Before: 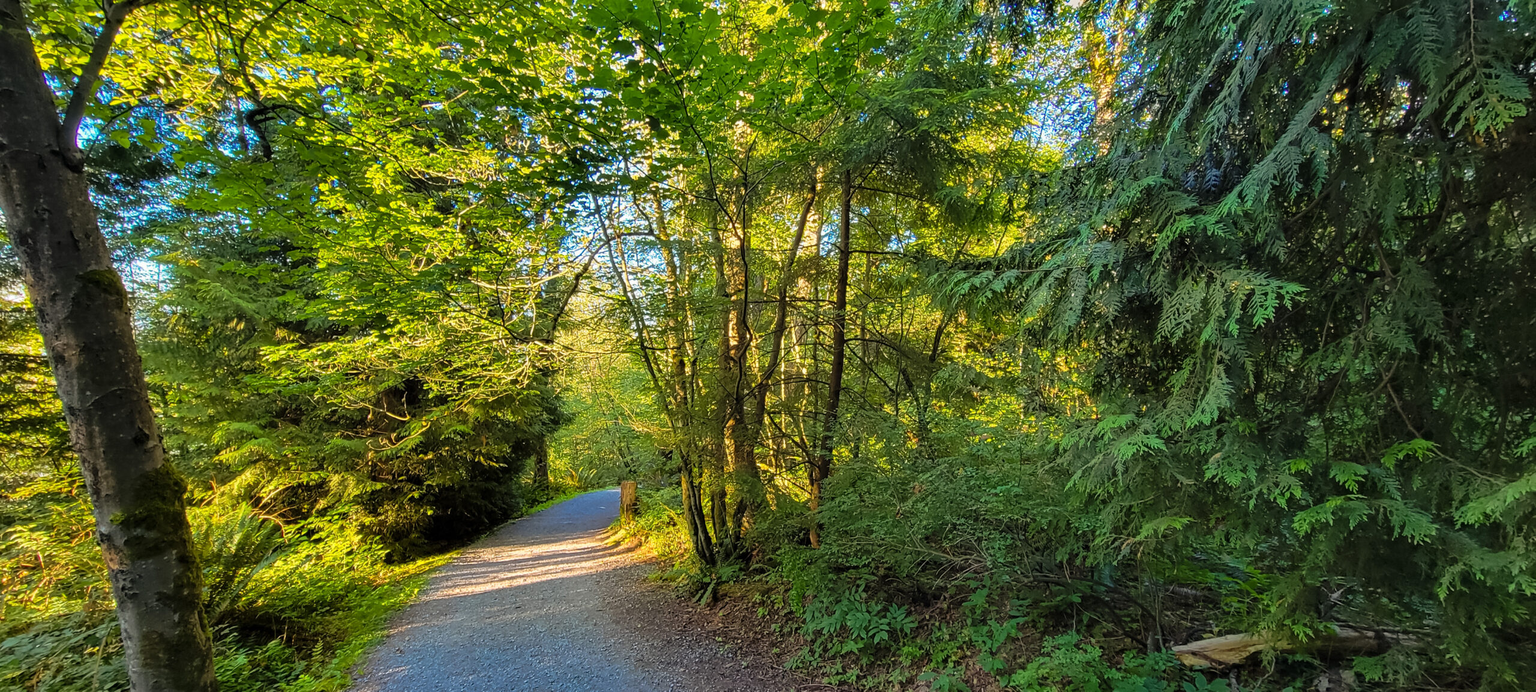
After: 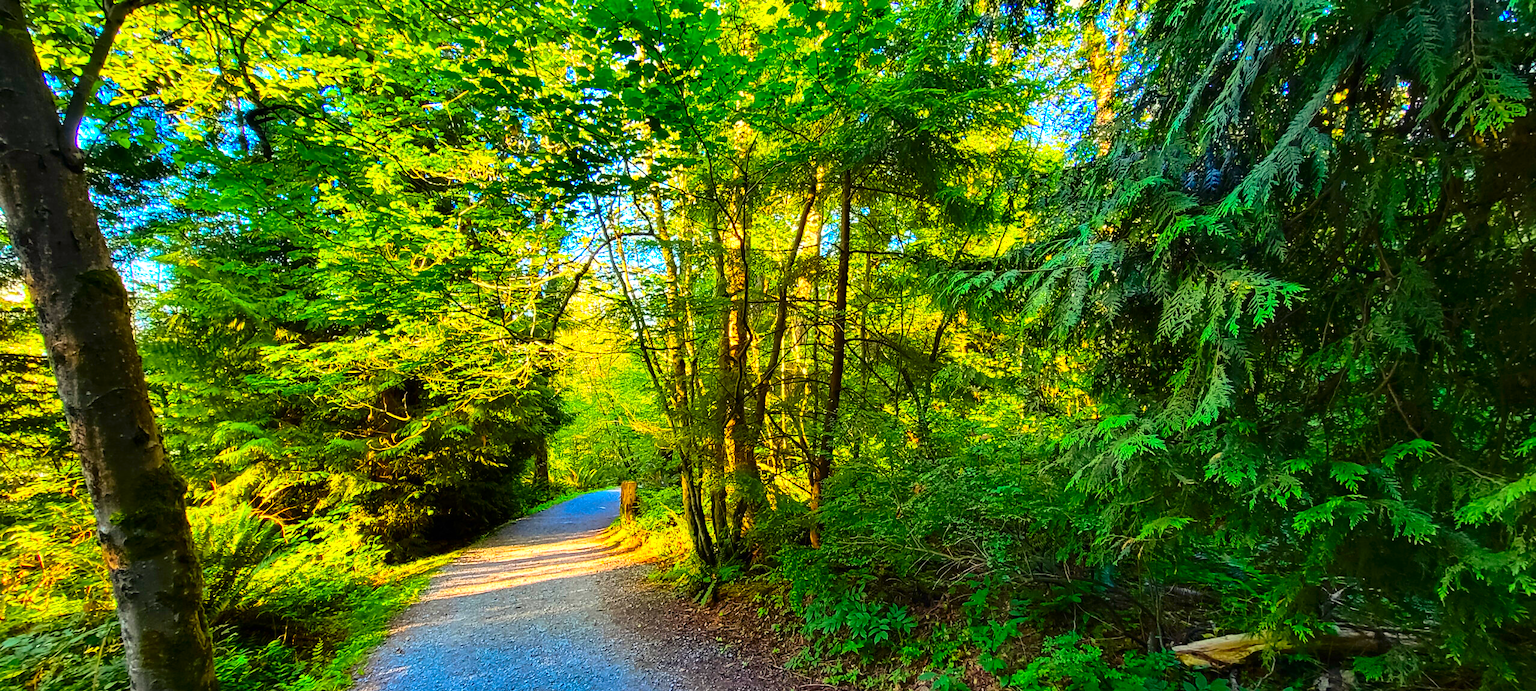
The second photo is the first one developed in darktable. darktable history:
contrast brightness saturation: contrast 0.26, brightness 0.02, saturation 0.87
exposure: black level correction 0, exposure 0.4 EV, compensate exposure bias true, compensate highlight preservation false
